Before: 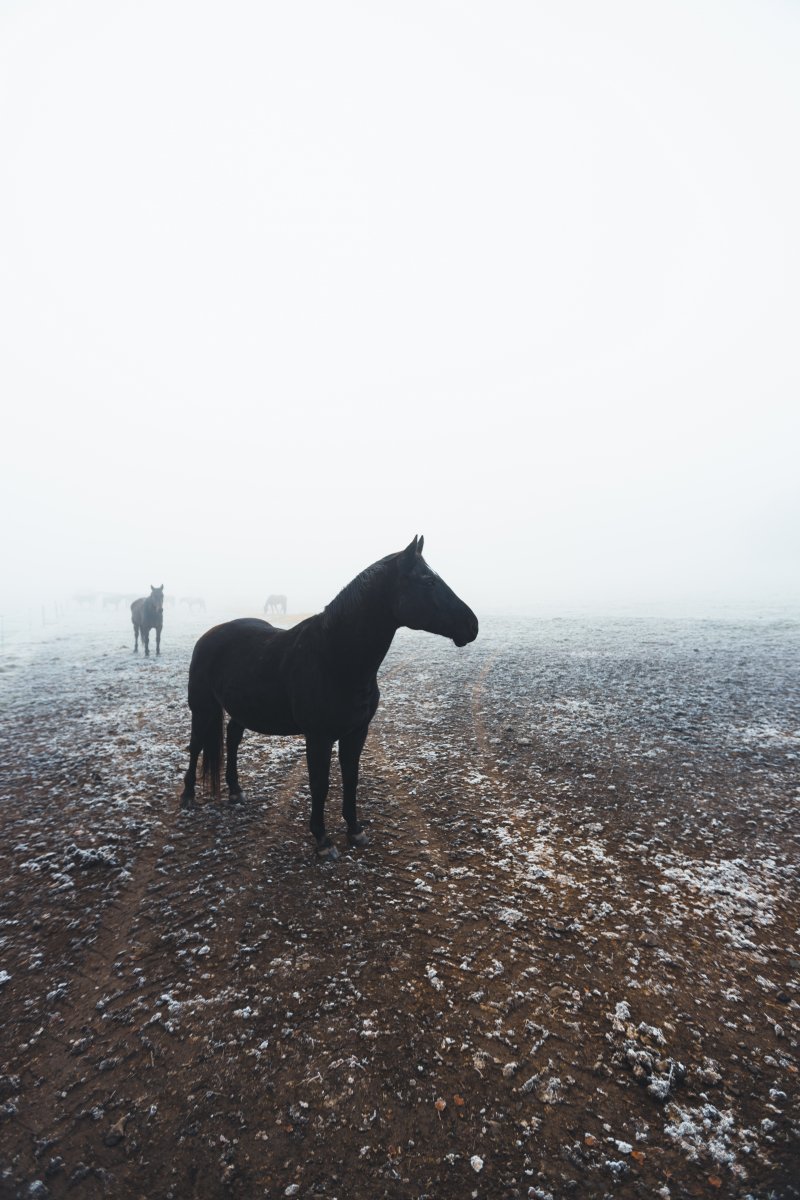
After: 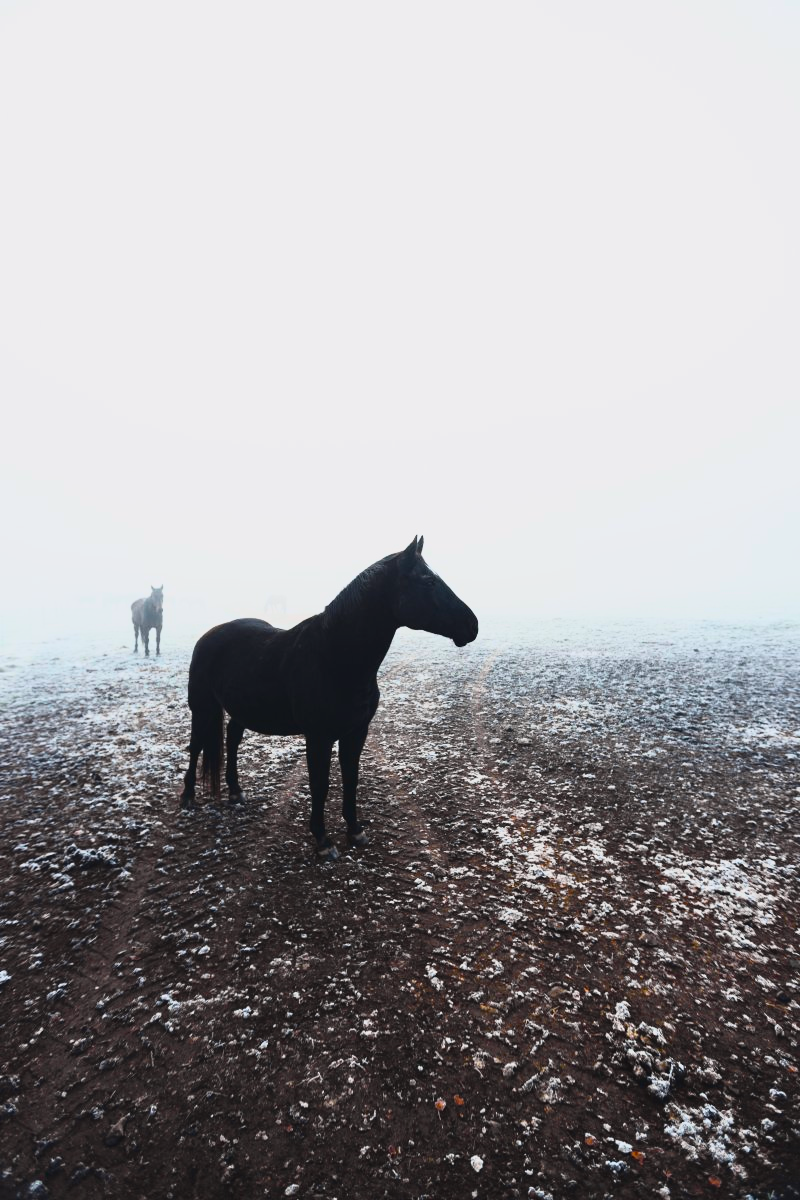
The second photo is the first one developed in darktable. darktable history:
tone curve: curves: ch0 [(0, 0.023) (0.132, 0.075) (0.256, 0.2) (0.463, 0.494) (0.699, 0.816) (0.813, 0.898) (1, 0.943)]; ch1 [(0, 0) (0.32, 0.306) (0.441, 0.41) (0.476, 0.466) (0.498, 0.5) (0.518, 0.519) (0.546, 0.571) (0.604, 0.651) (0.733, 0.817) (1, 1)]; ch2 [(0, 0) (0.312, 0.313) (0.431, 0.425) (0.483, 0.477) (0.503, 0.503) (0.526, 0.507) (0.564, 0.575) (0.614, 0.695) (0.713, 0.767) (0.985, 0.966)], color space Lab, independent channels, preserve colors none
